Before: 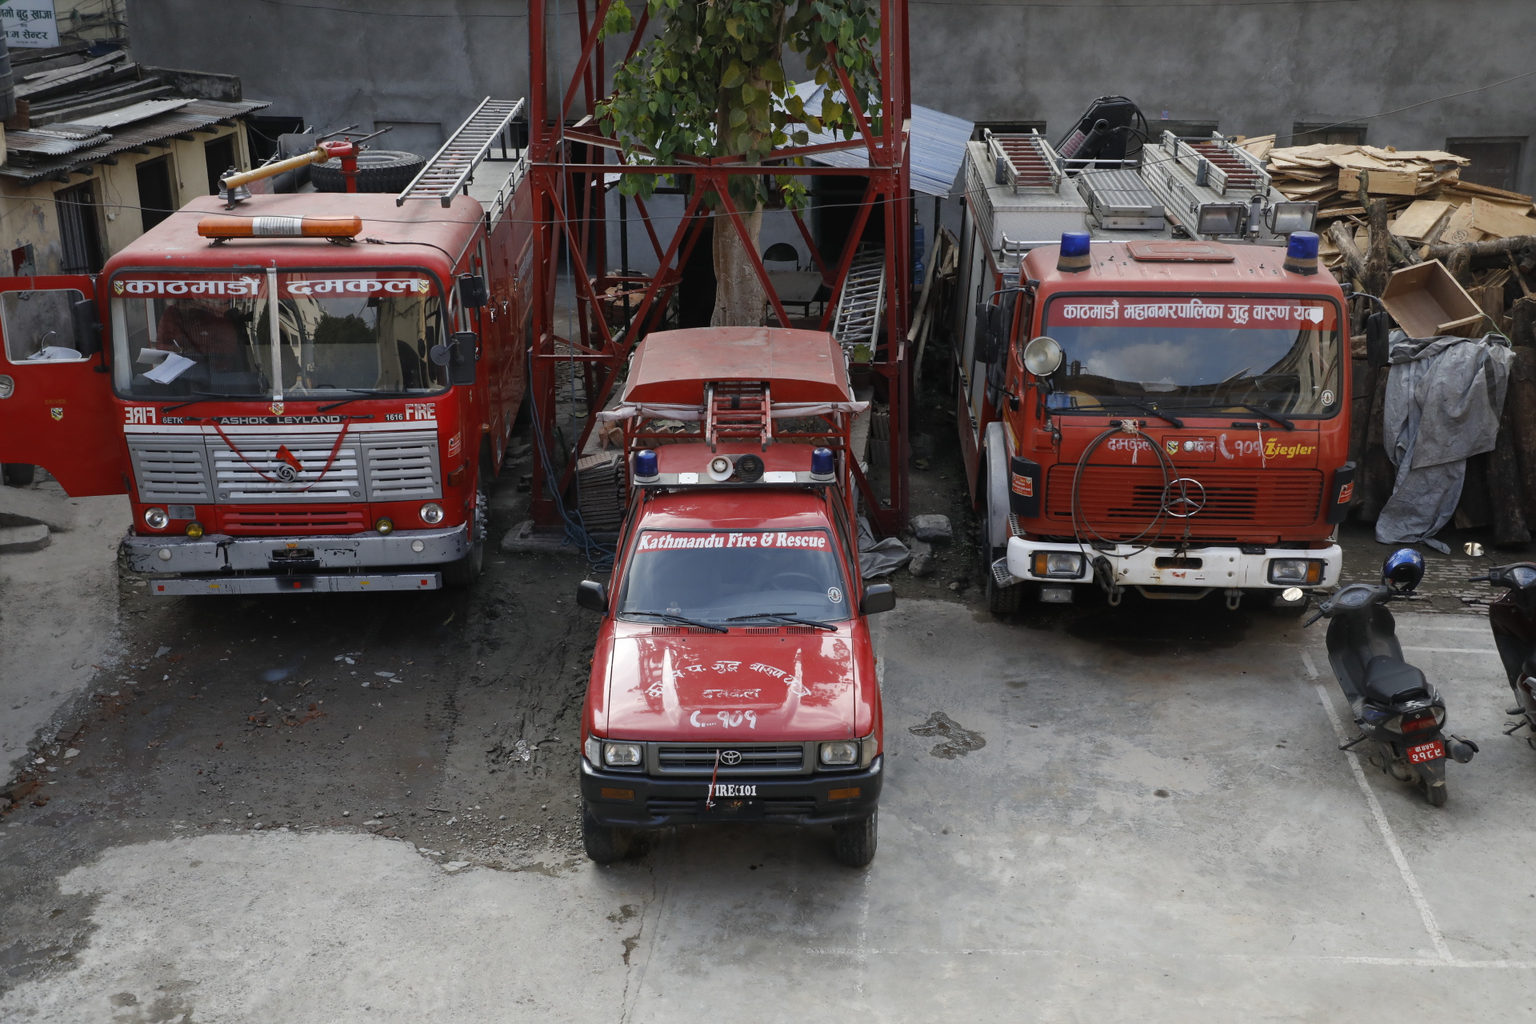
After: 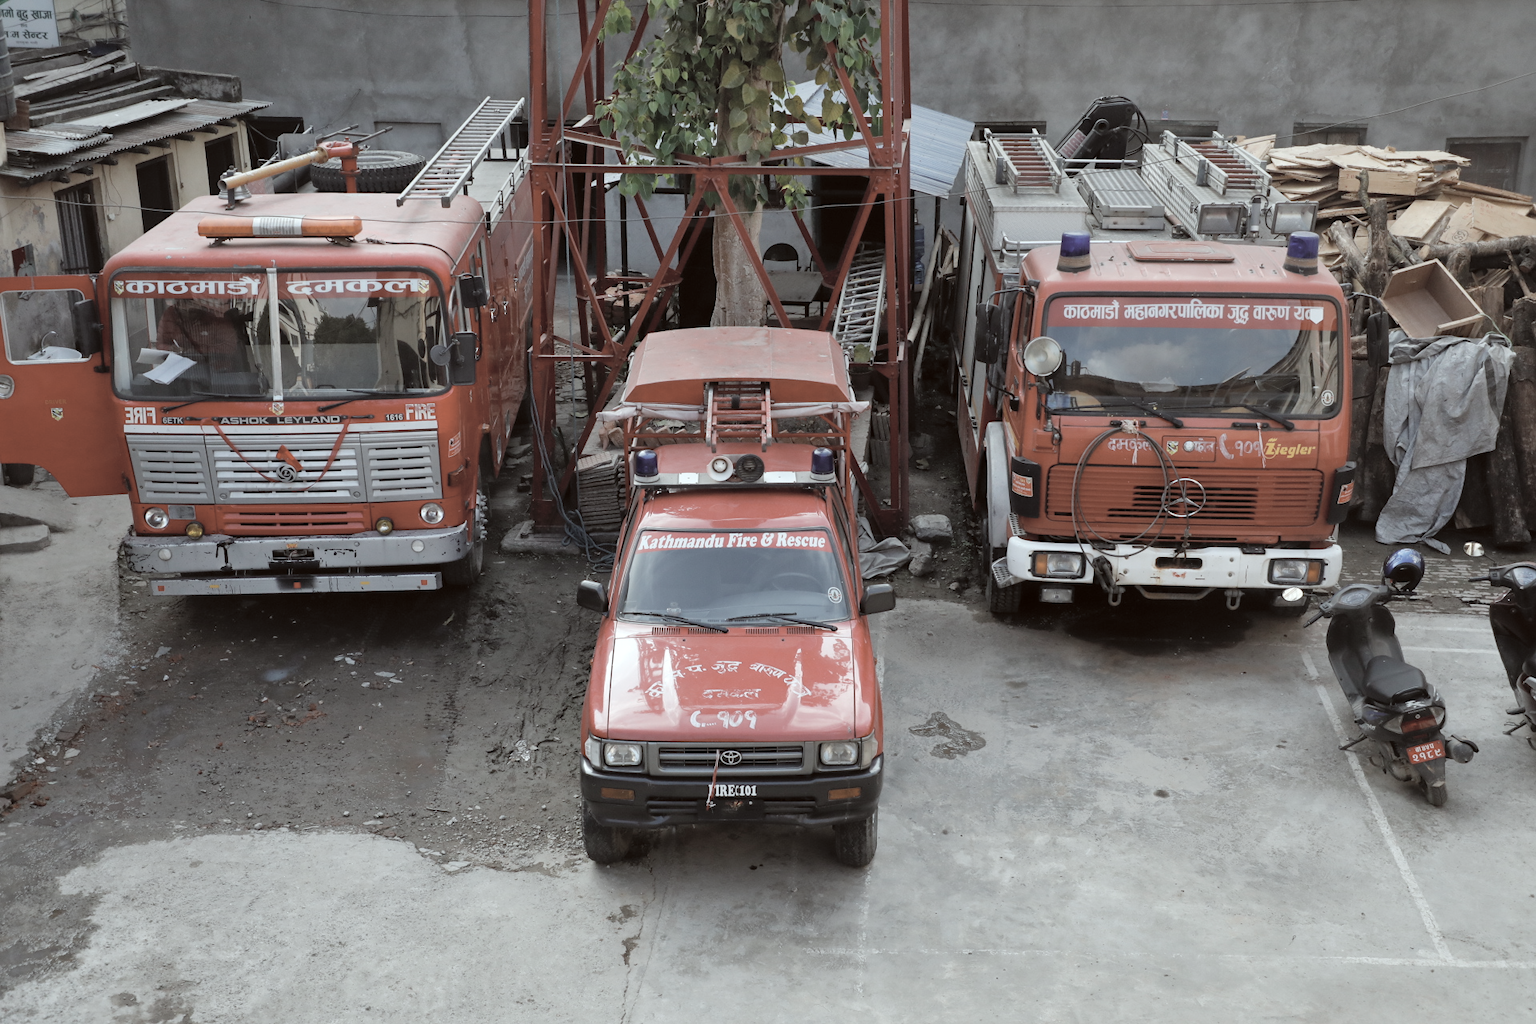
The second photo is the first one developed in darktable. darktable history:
tone equalizer: edges refinement/feathering 500, mask exposure compensation -1.57 EV, preserve details no
contrast brightness saturation: brightness 0.186, saturation -0.489
levels: levels [0, 0.492, 0.984]
color correction: highlights a* -2.88, highlights b* -2.06, shadows a* 2.53, shadows b* 2.76
shadows and highlights: highlights color adjustment 42.62%, soften with gaussian
